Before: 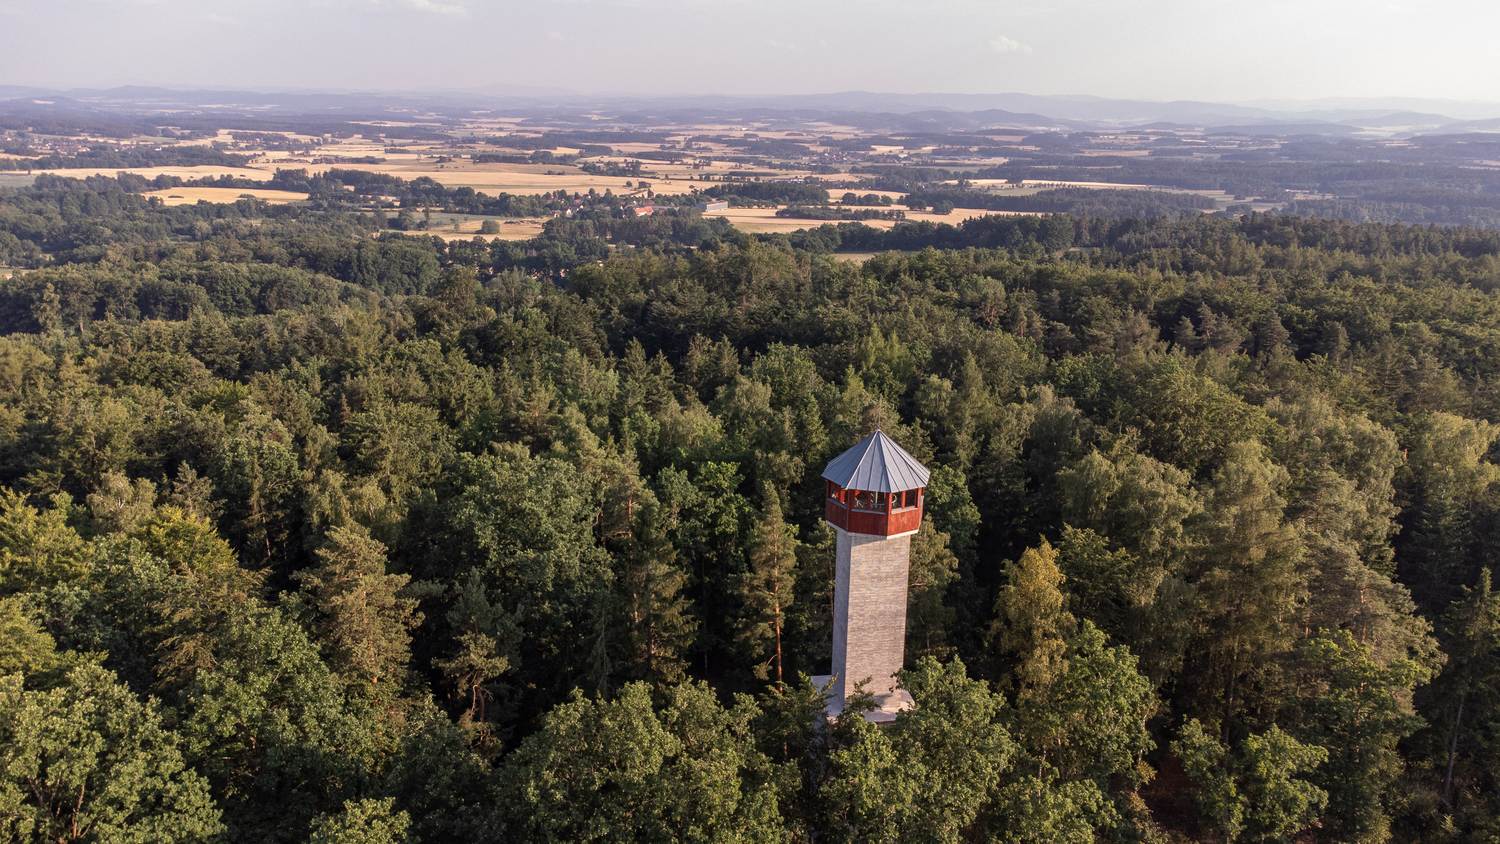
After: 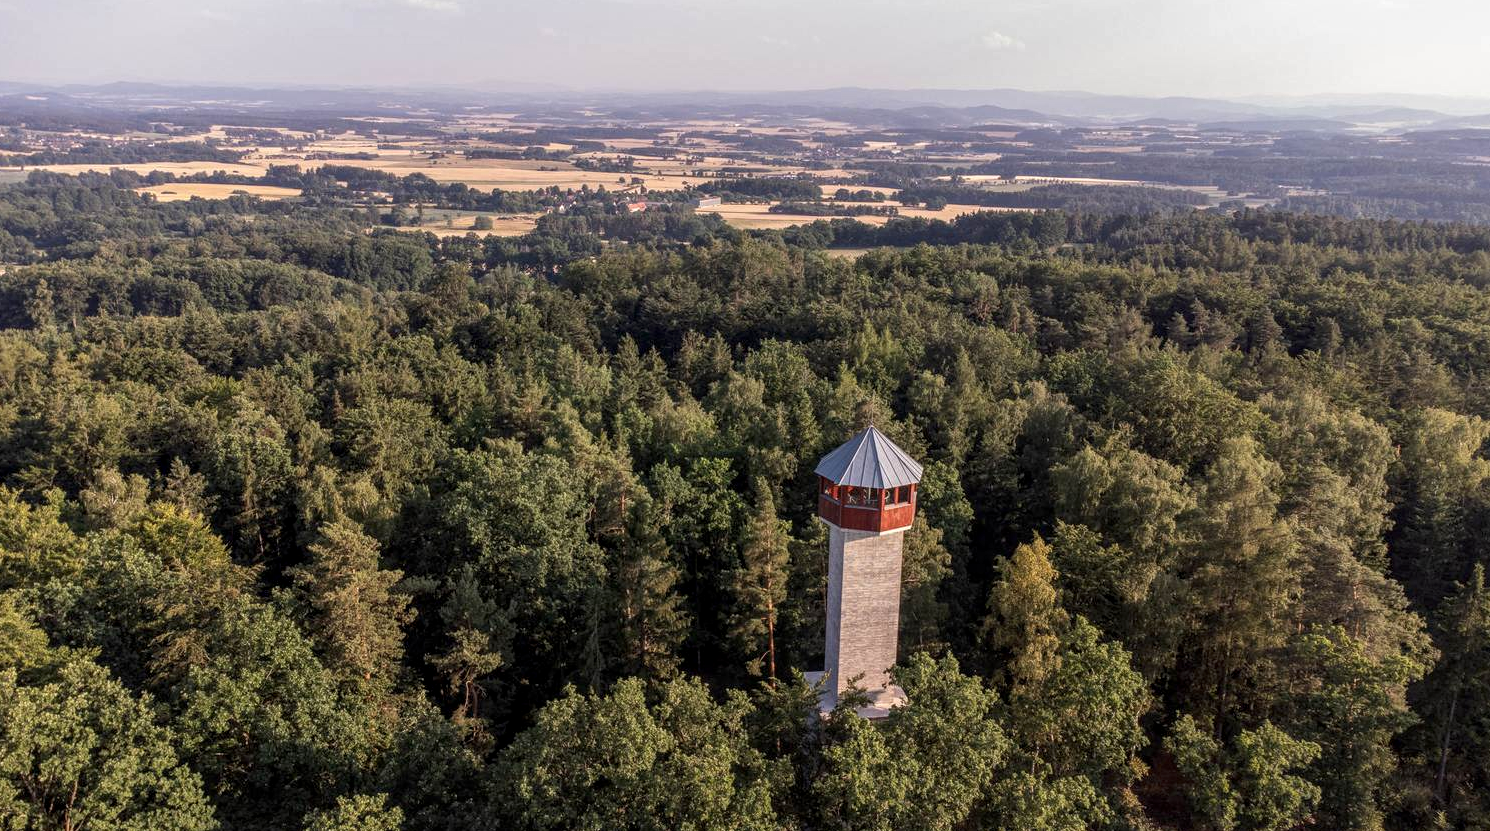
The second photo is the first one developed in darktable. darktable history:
local contrast: on, module defaults
crop: left 0.469%, top 0.529%, right 0.167%, bottom 0.93%
